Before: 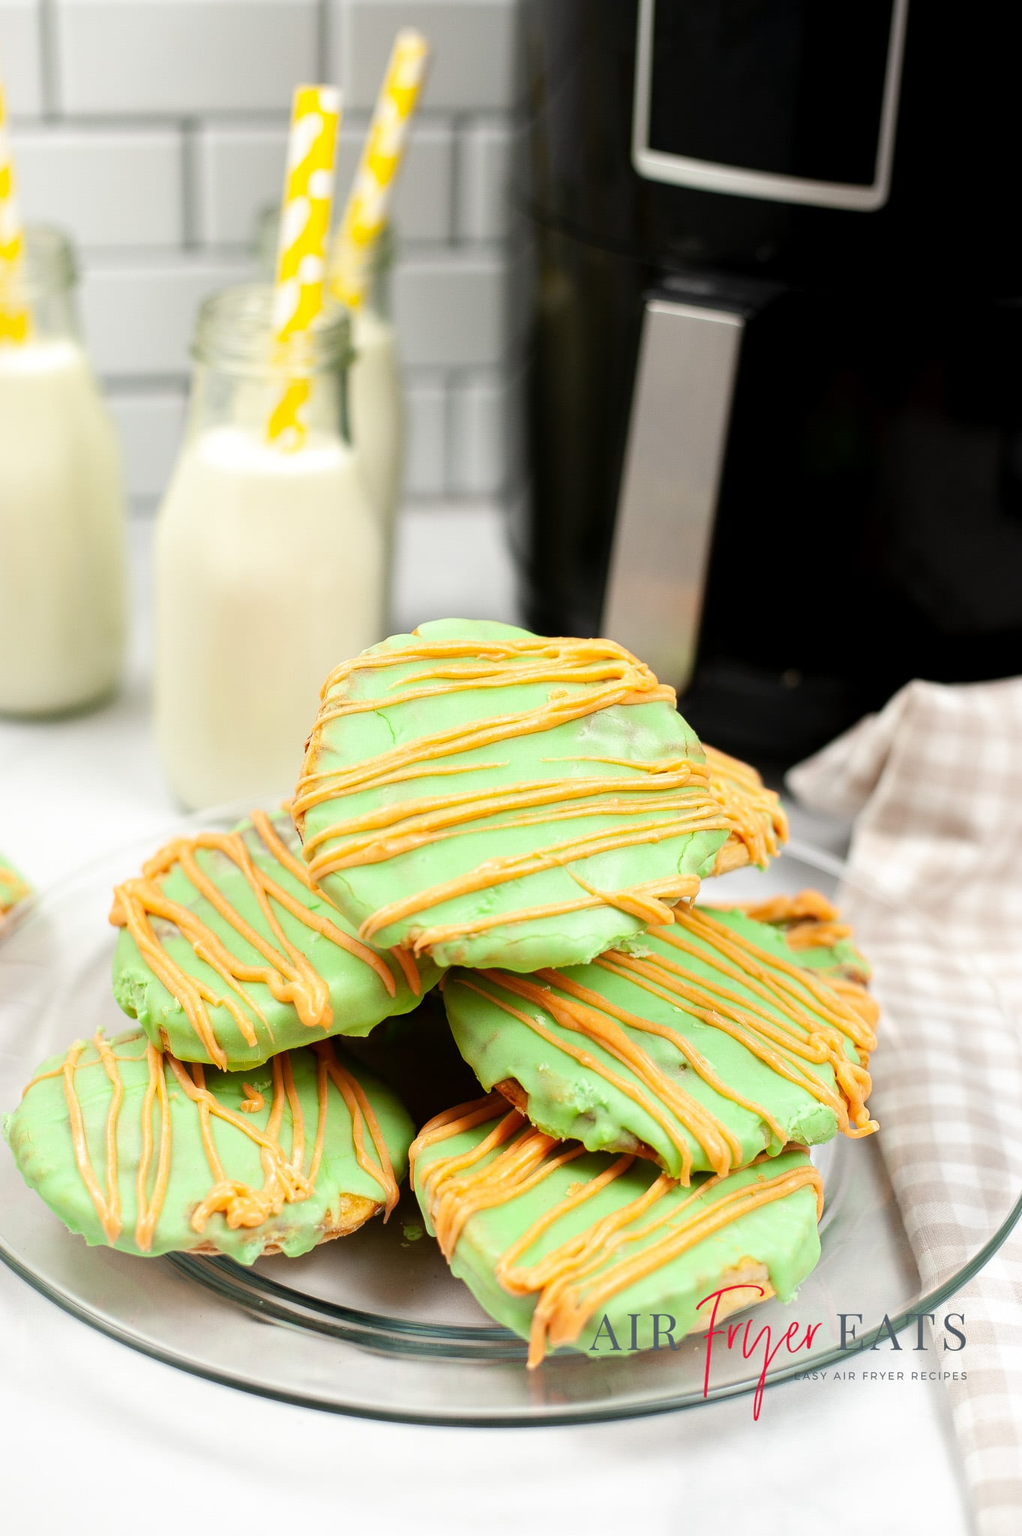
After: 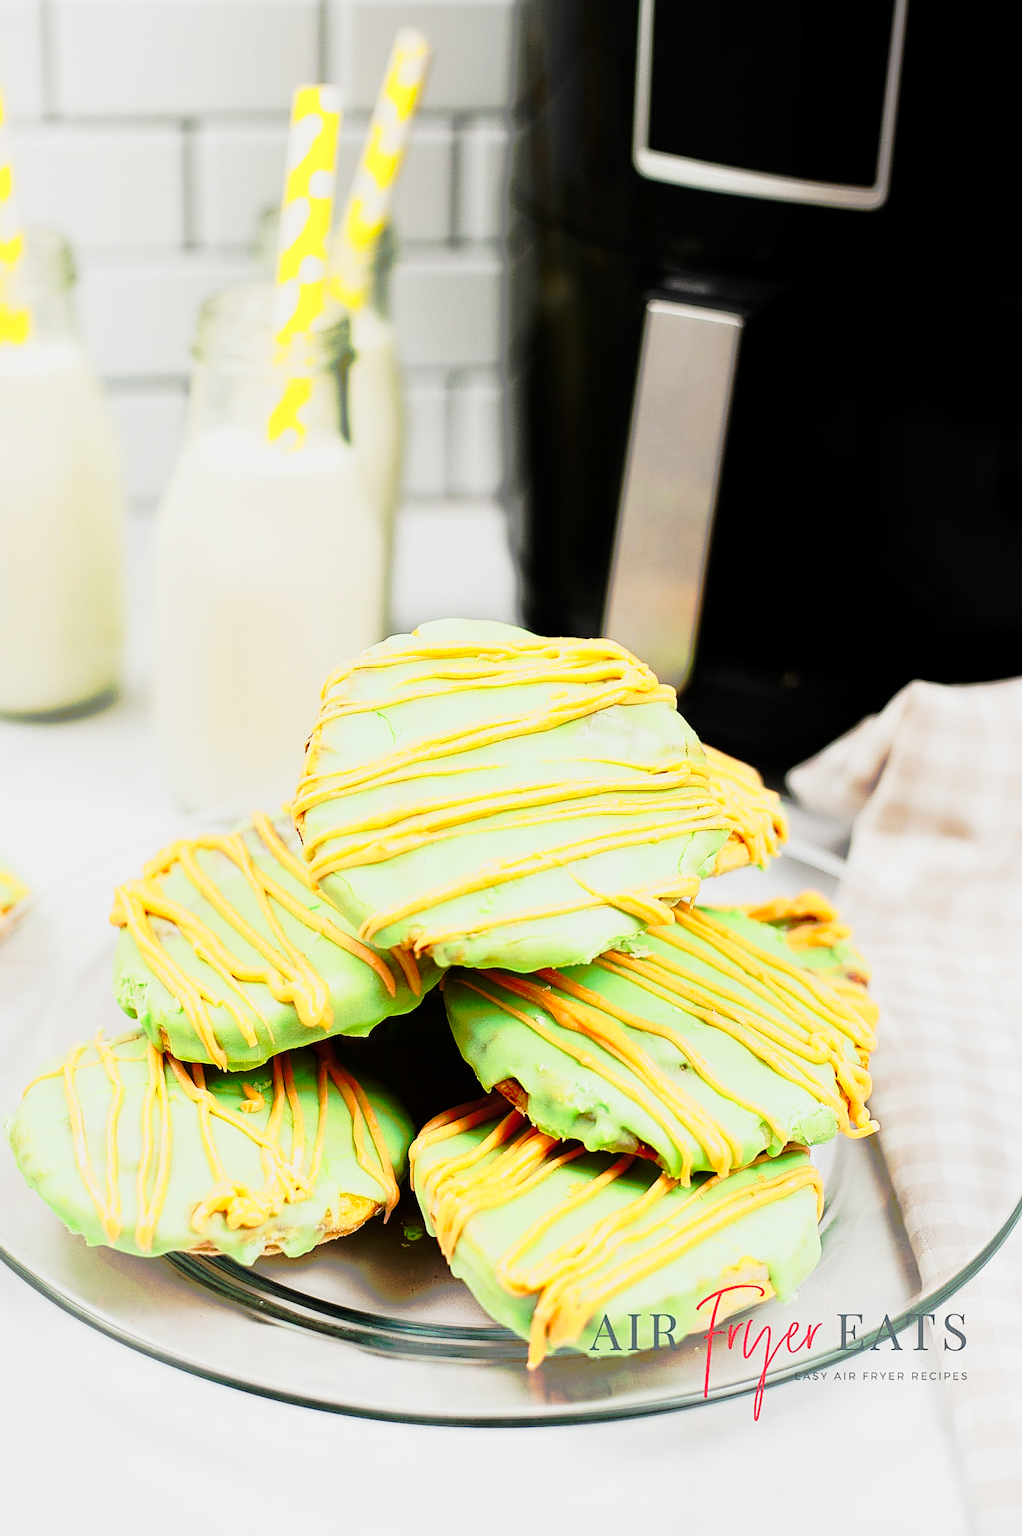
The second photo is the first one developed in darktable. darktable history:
color zones: curves: ch0 [(0, 0.299) (0.25, 0.383) (0.456, 0.352) (0.736, 0.571)]; ch1 [(0, 0.63) (0.151, 0.568) (0.254, 0.416) (0.47, 0.558) (0.732, 0.37) (0.909, 0.492)]; ch2 [(0.004, 0.604) (0.158, 0.443) (0.257, 0.403) (0.761, 0.468)], mix -119.81%
tone curve: curves: ch0 [(0, 0) (0.081, 0.033) (0.192, 0.124) (0.283, 0.238) (0.407, 0.476) (0.495, 0.521) (0.661, 0.756) (0.788, 0.87) (1, 0.951)]; ch1 [(0, 0) (0.161, 0.092) (0.35, 0.33) (0.392, 0.392) (0.427, 0.426) (0.479, 0.472) (0.505, 0.497) (0.521, 0.524) (0.567, 0.56) (0.583, 0.592) (0.625, 0.627) (0.678, 0.733) (1, 1)]; ch2 [(0, 0) (0.346, 0.362) (0.404, 0.427) (0.502, 0.499) (0.531, 0.523) (0.544, 0.561) (0.58, 0.59) (0.629, 0.642) (0.717, 0.678) (1, 1)], preserve colors none
haze removal: strength -0.038, adaptive false
sharpen: on, module defaults
